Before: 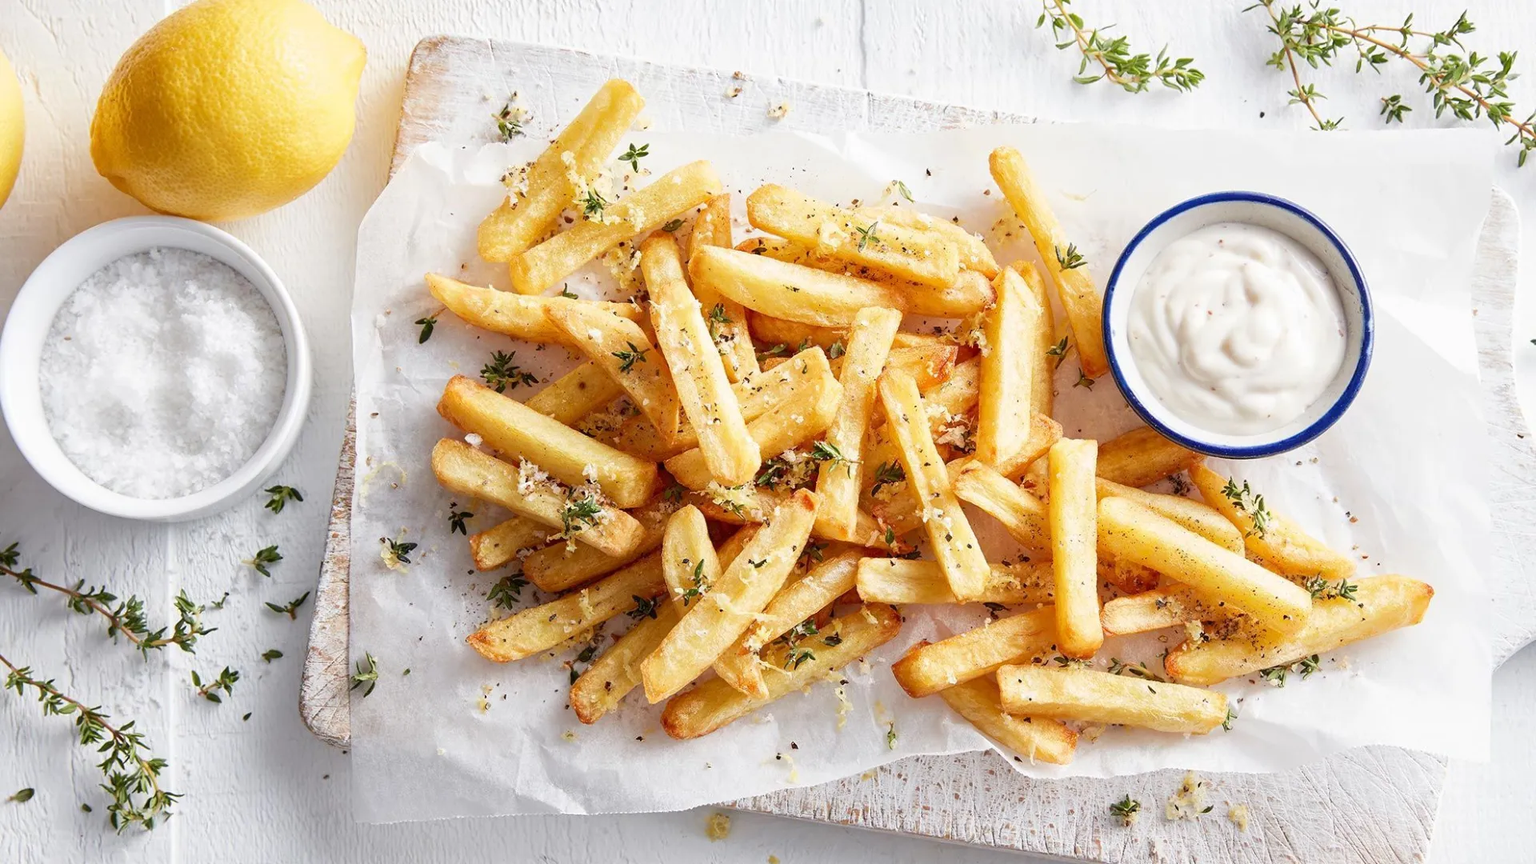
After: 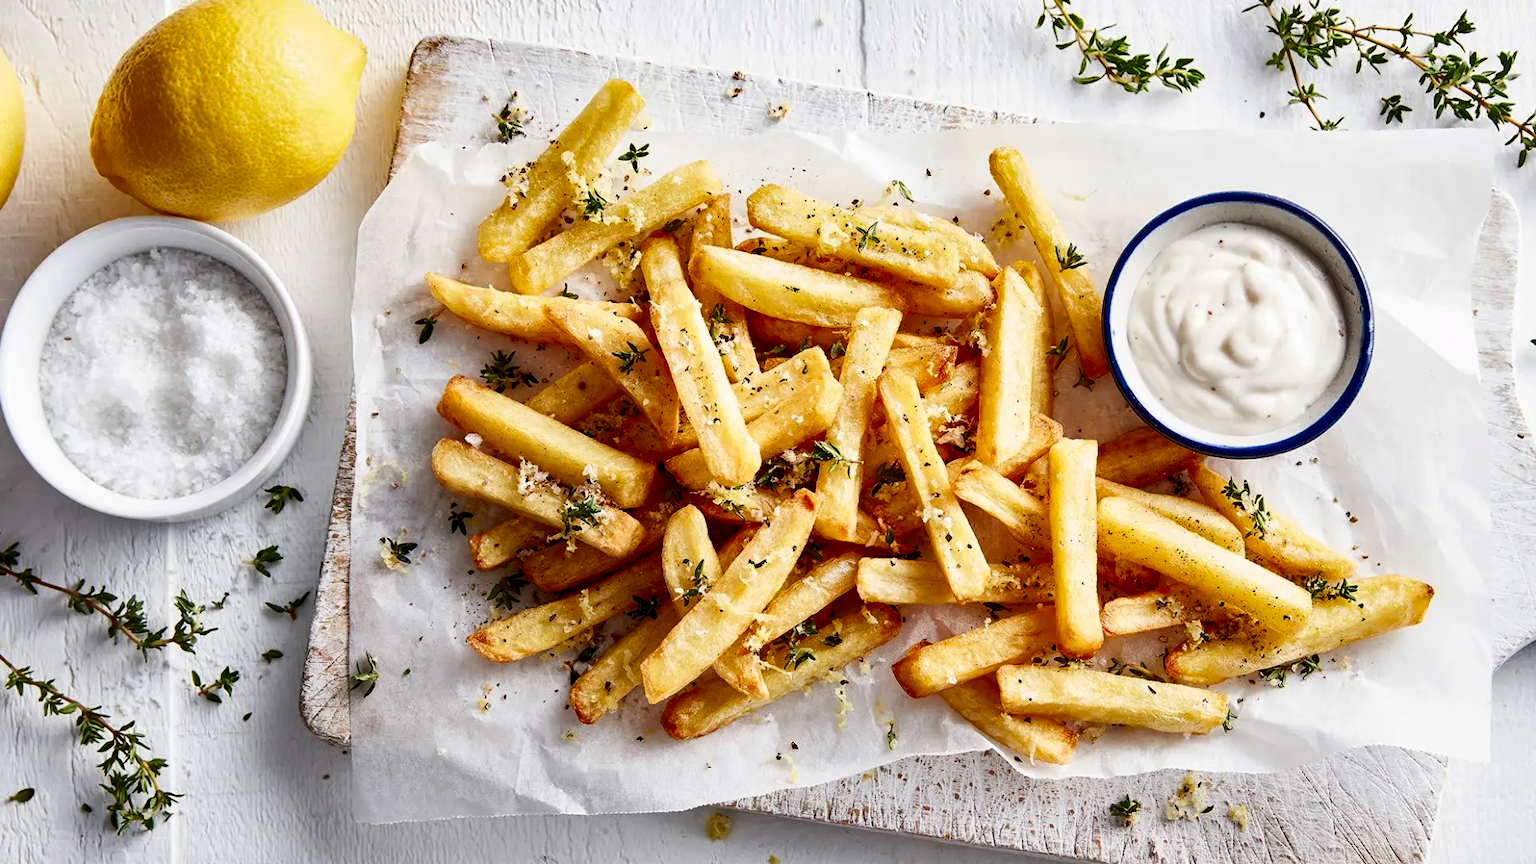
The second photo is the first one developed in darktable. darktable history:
shadows and highlights: soften with gaussian
contrast brightness saturation: contrast 0.191, brightness -0.236, saturation 0.108
levels: levels [0.018, 0.493, 1]
